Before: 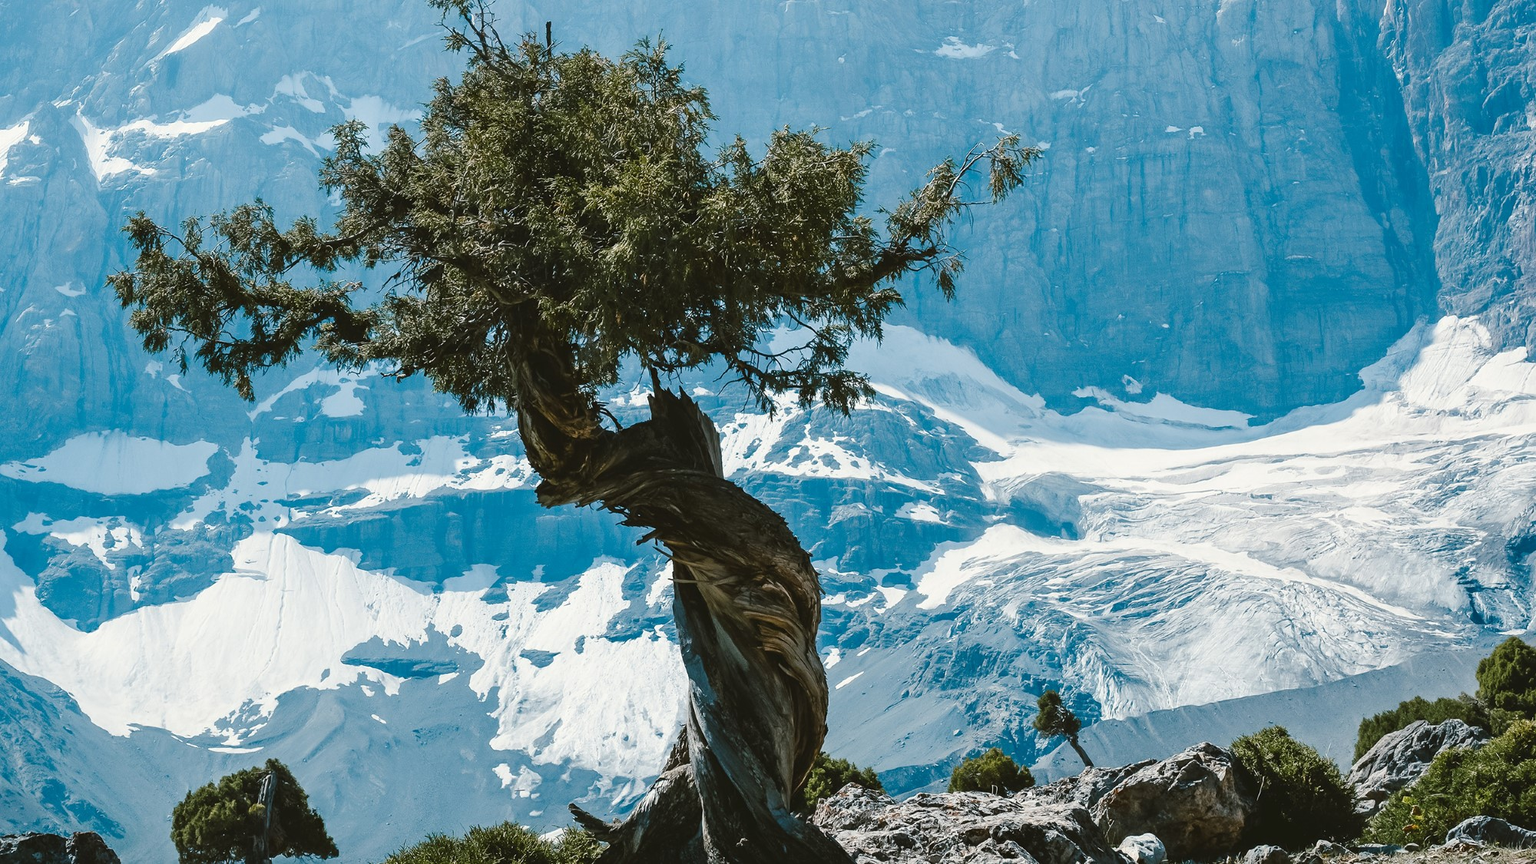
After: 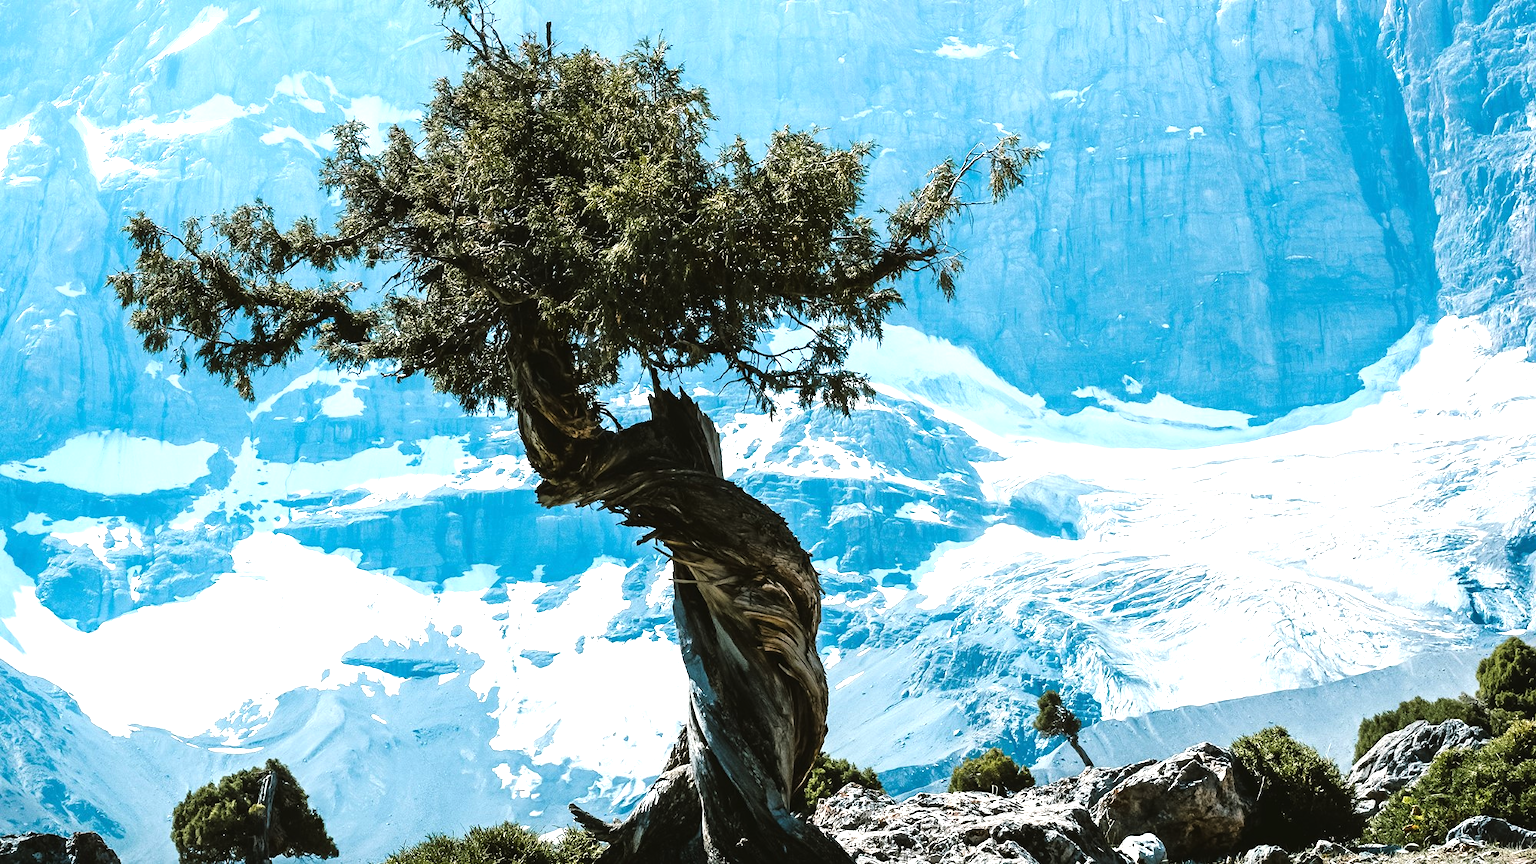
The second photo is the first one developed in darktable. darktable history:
tone equalizer: -8 EV -1.1 EV, -7 EV -0.988 EV, -6 EV -0.853 EV, -5 EV -0.615 EV, -3 EV 0.598 EV, -2 EV 0.867 EV, -1 EV 1.01 EV, +0 EV 1.06 EV
